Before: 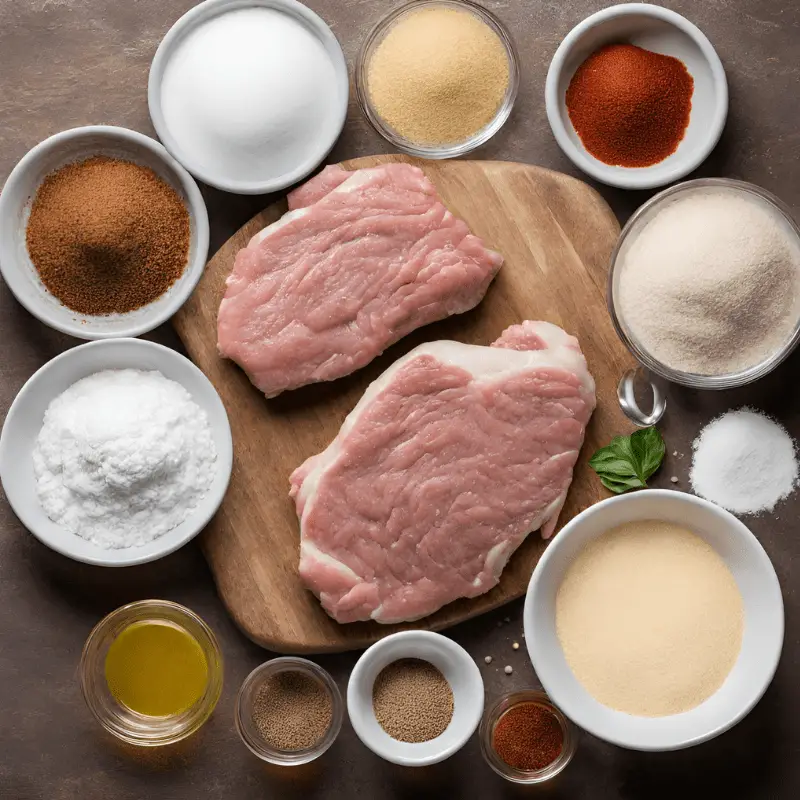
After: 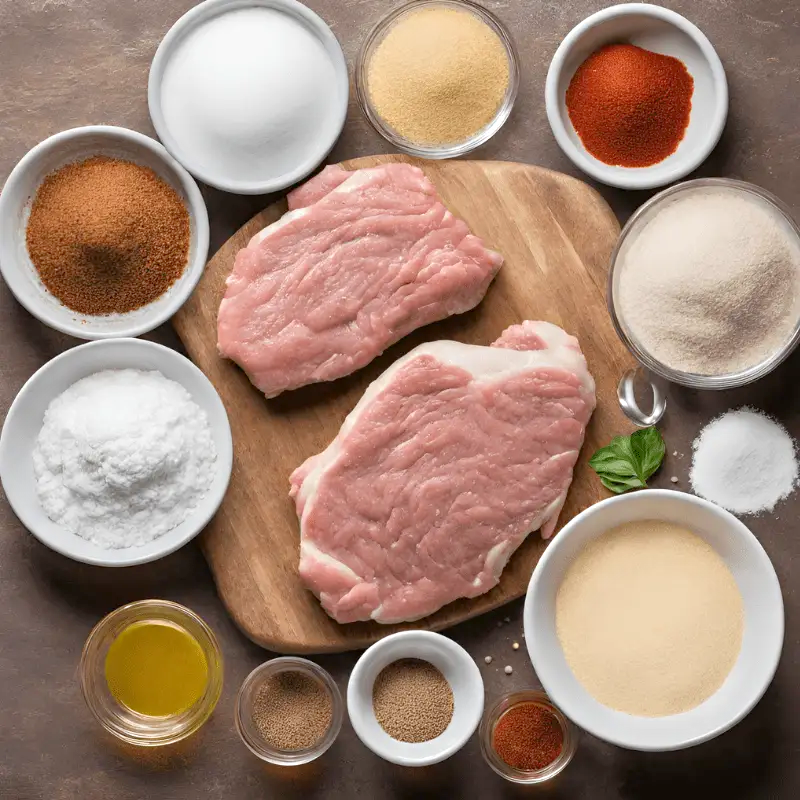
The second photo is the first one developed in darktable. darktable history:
tone equalizer: -8 EV 0.973 EV, -7 EV 1.01 EV, -6 EV 1.02 EV, -5 EV 0.961 EV, -4 EV 1 EV, -3 EV 0.731 EV, -2 EV 0.492 EV, -1 EV 0.272 EV
